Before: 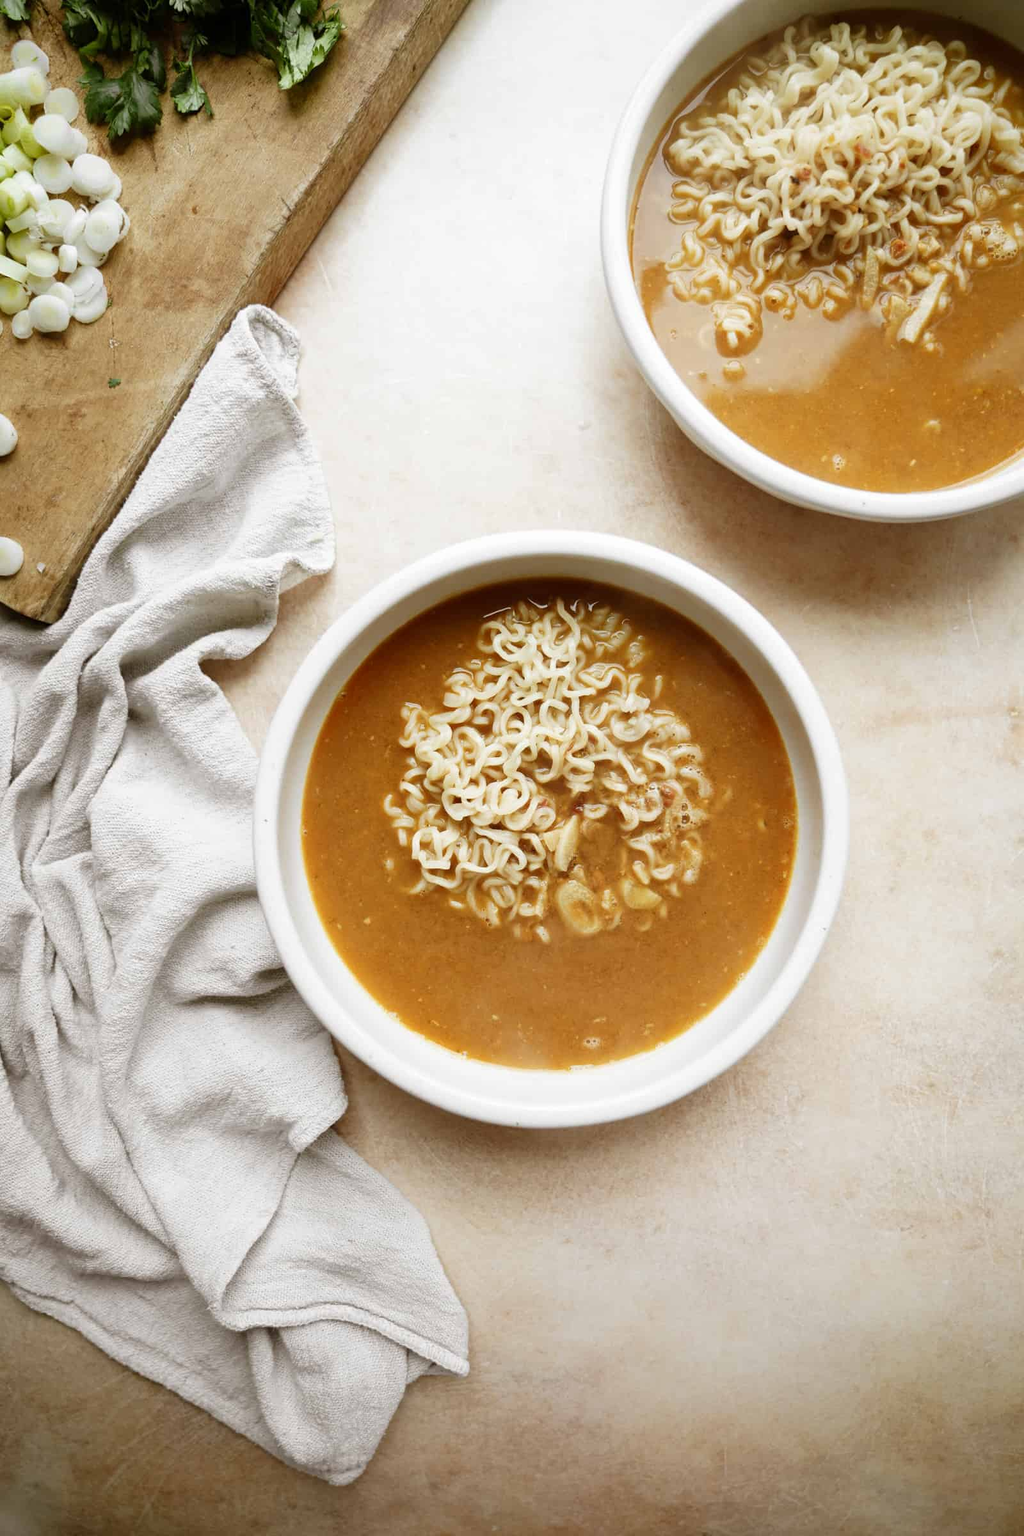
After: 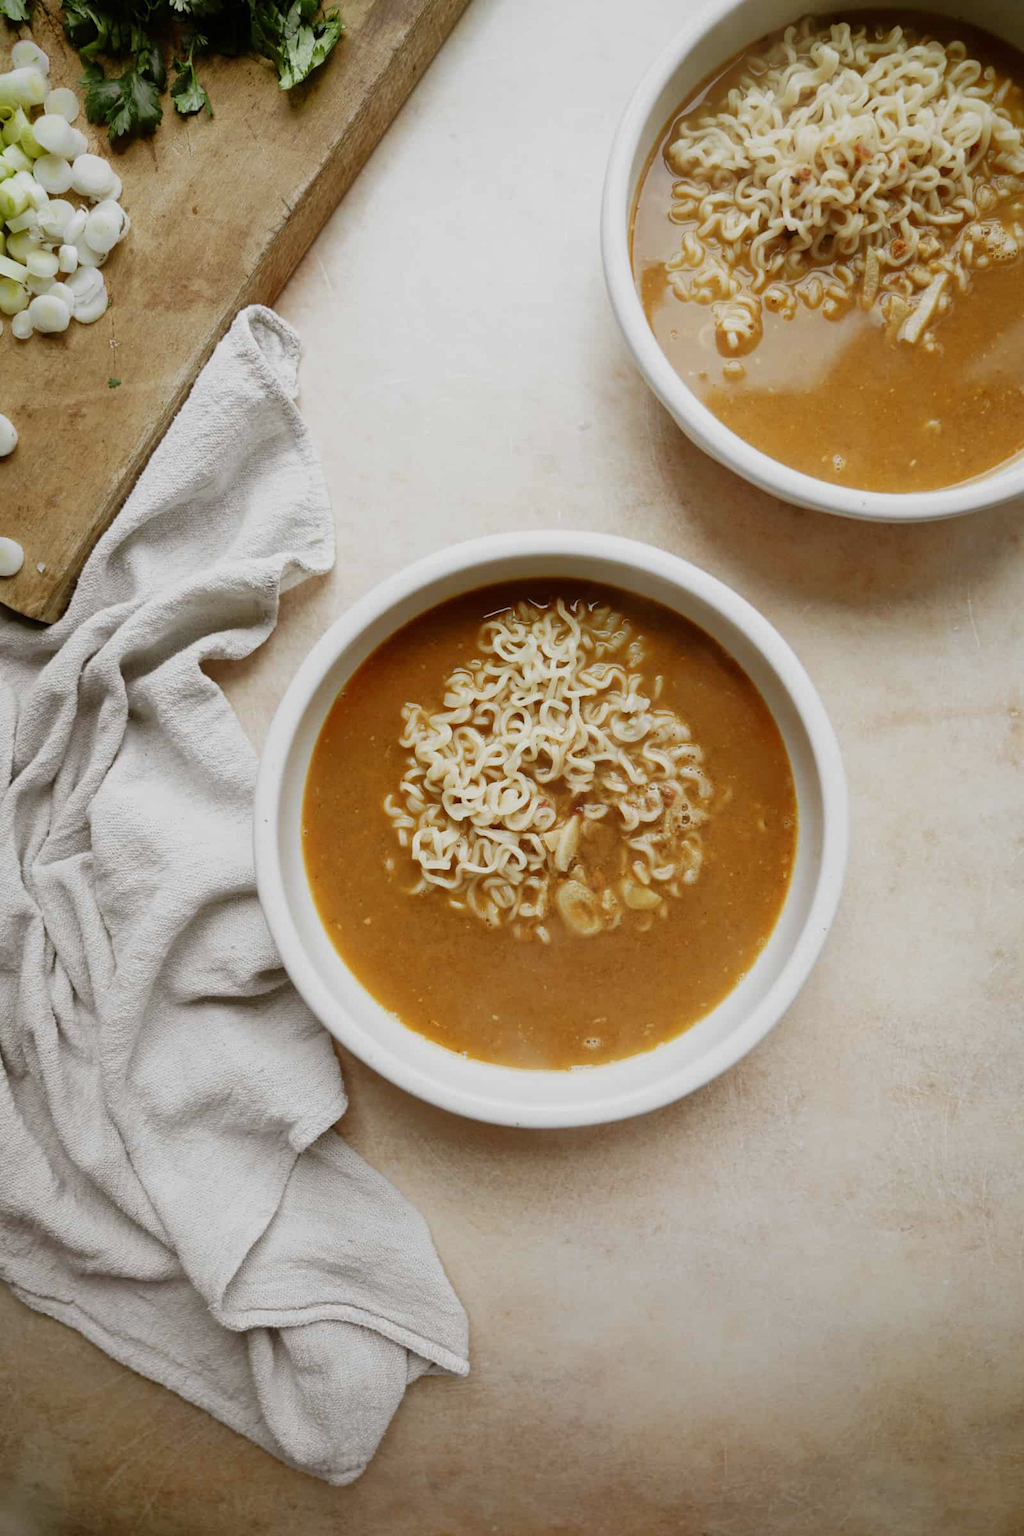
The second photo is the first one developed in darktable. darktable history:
exposure: black level correction 0, exposure 1.519 EV, compensate highlight preservation false
tone equalizer: -8 EV -1.98 EV, -7 EV -1.99 EV, -6 EV -1.97 EV, -5 EV -1.99 EV, -4 EV -2 EV, -3 EV -1.97 EV, -2 EV -1.99 EV, -1 EV -1.61 EV, +0 EV -1.98 EV
